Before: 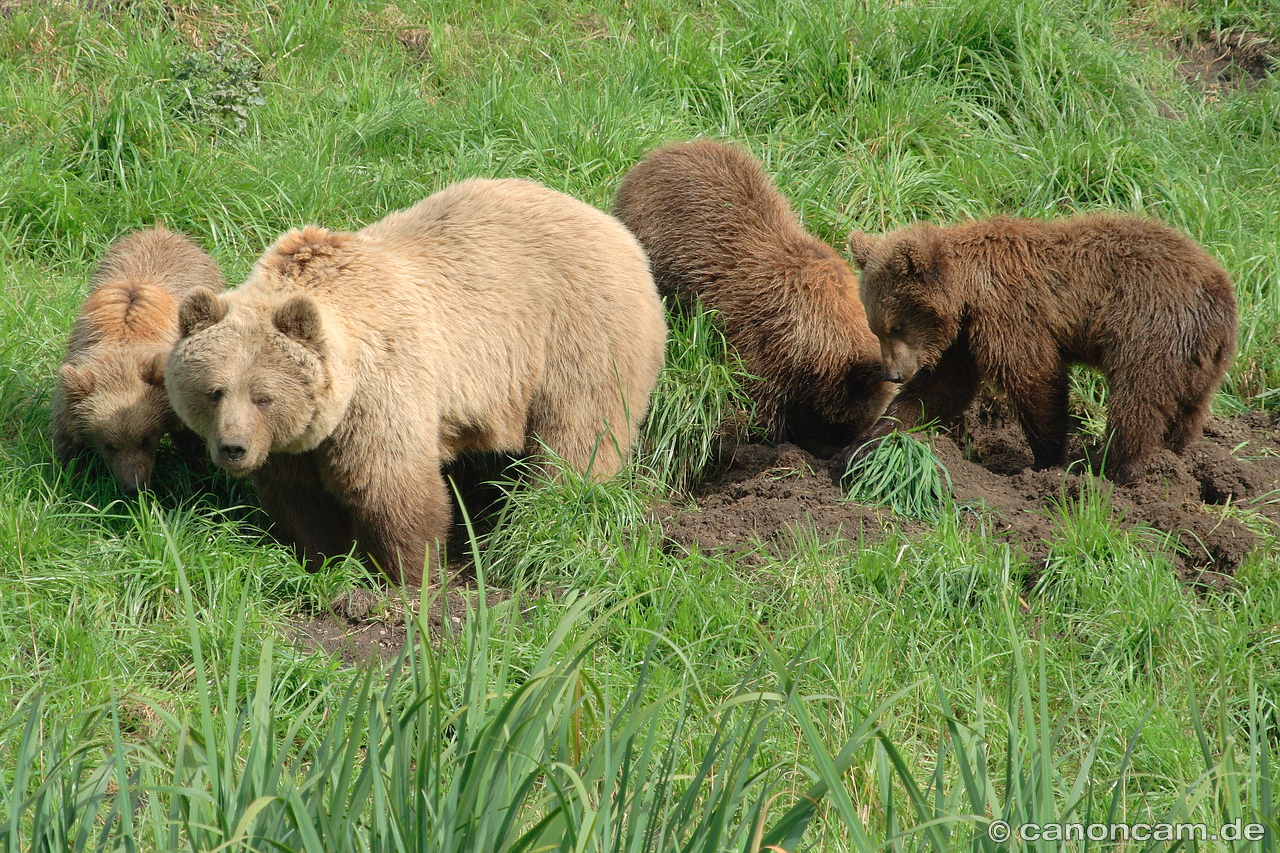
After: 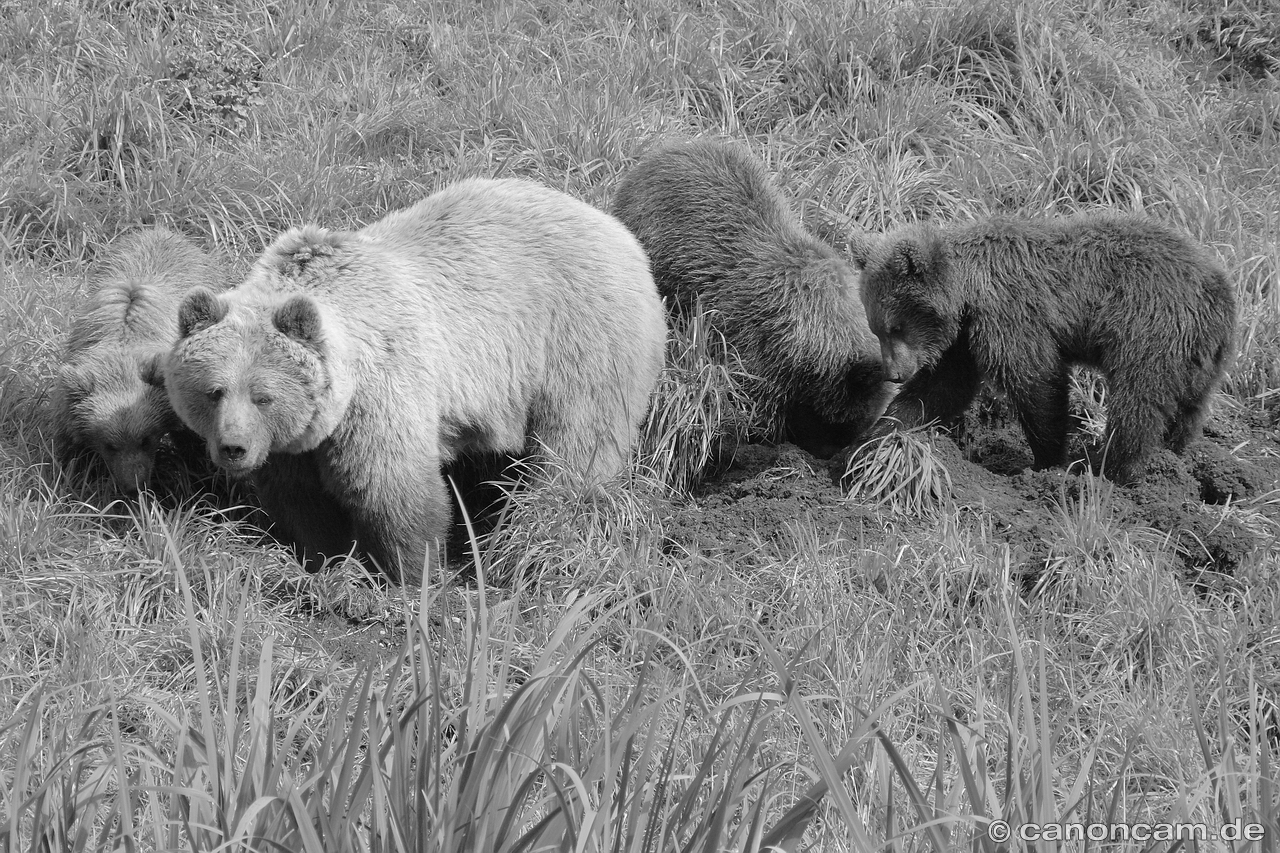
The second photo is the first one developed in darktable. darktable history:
monochrome: on, module defaults
white balance: red 1.004, blue 1.024
